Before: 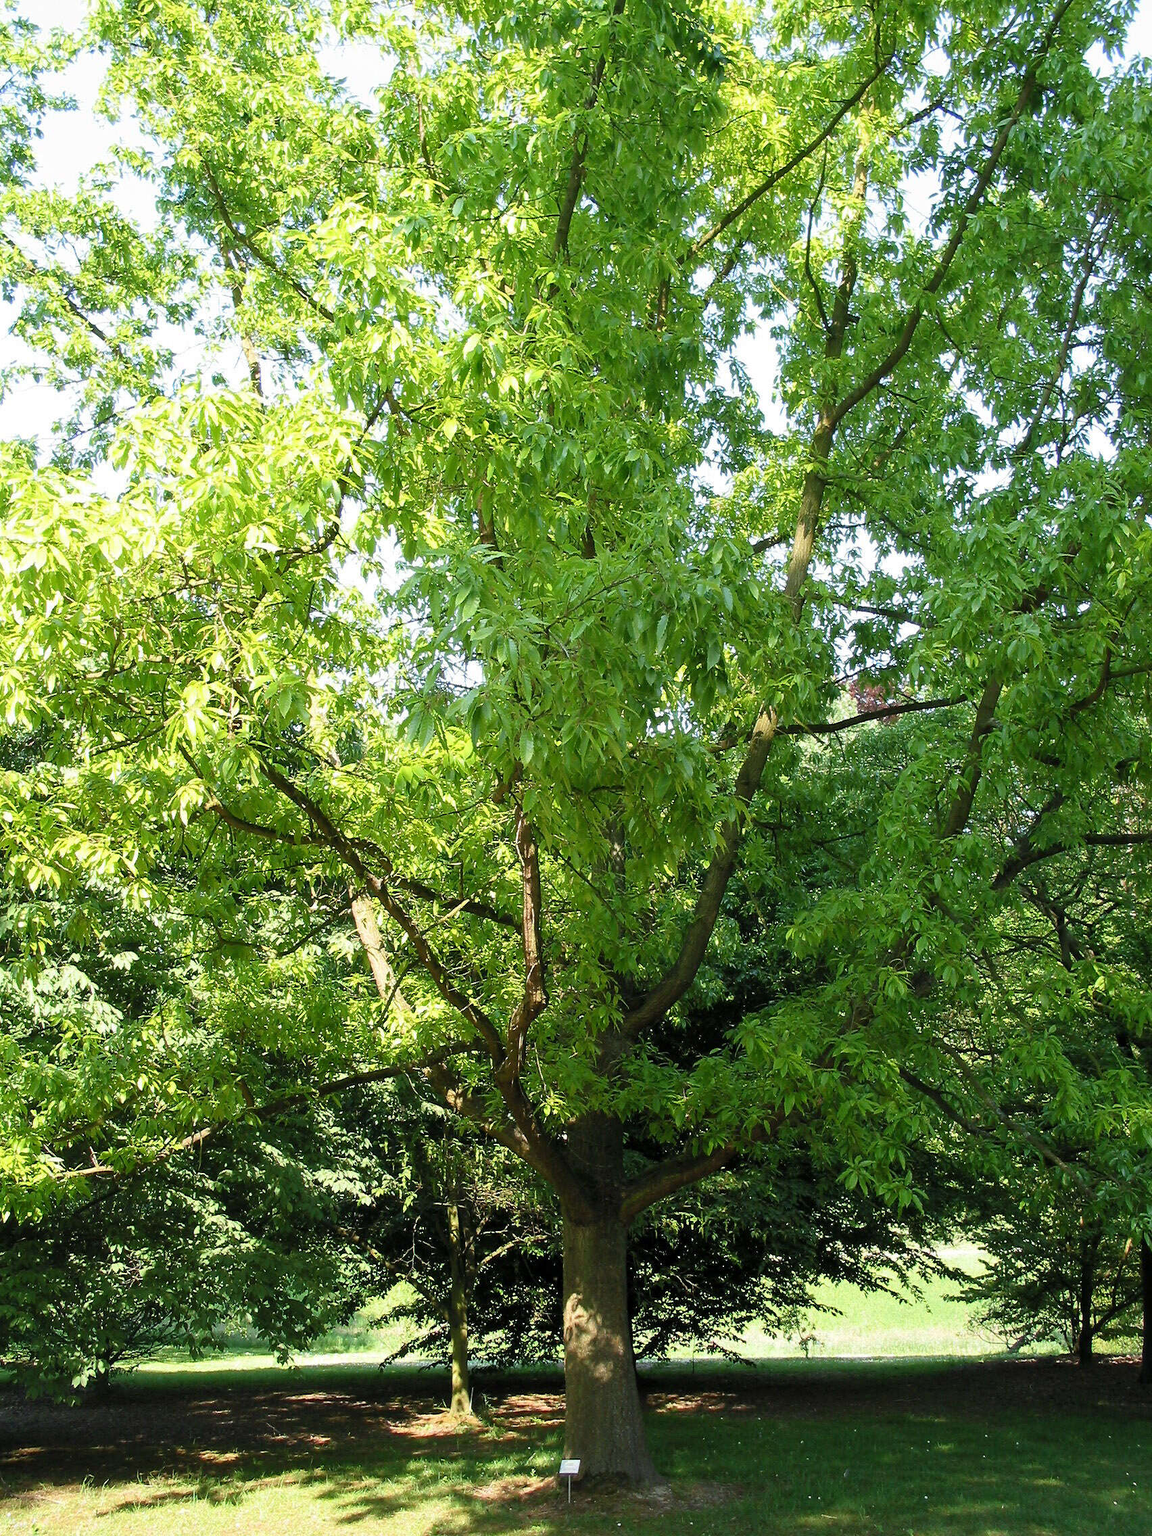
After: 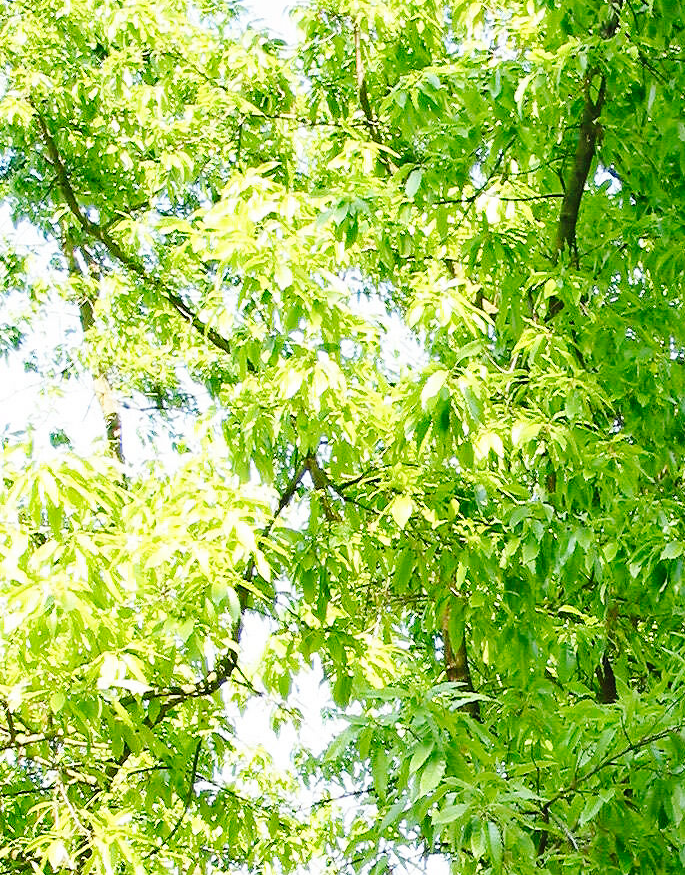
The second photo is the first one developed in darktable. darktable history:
base curve: curves: ch0 [(0, 0) (0.036, 0.025) (0.121, 0.166) (0.206, 0.329) (0.605, 0.79) (1, 1)], preserve colors none
crop: left 15.522%, top 5.428%, right 44.261%, bottom 56.052%
